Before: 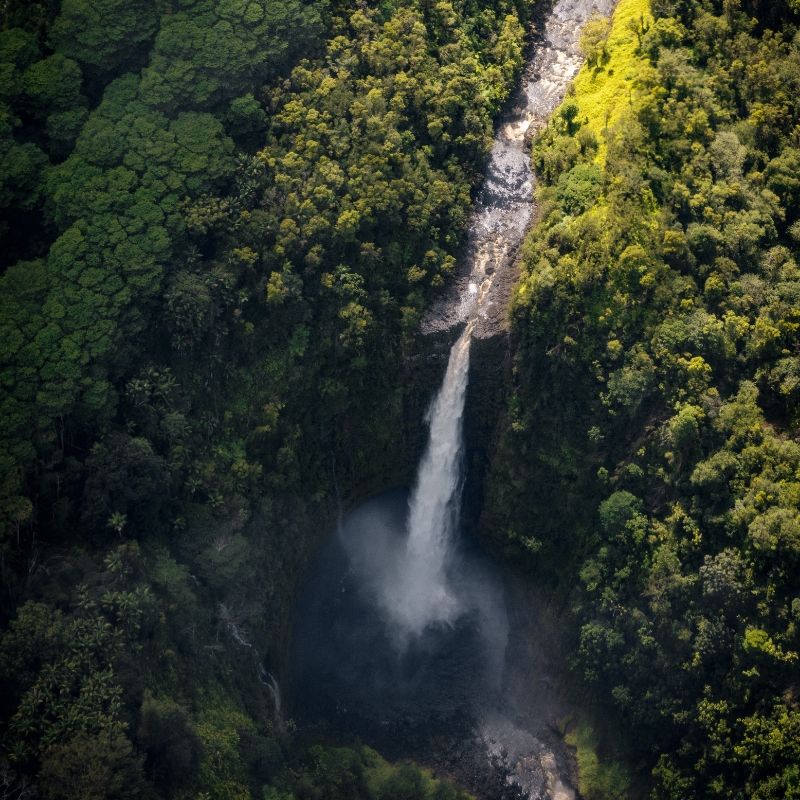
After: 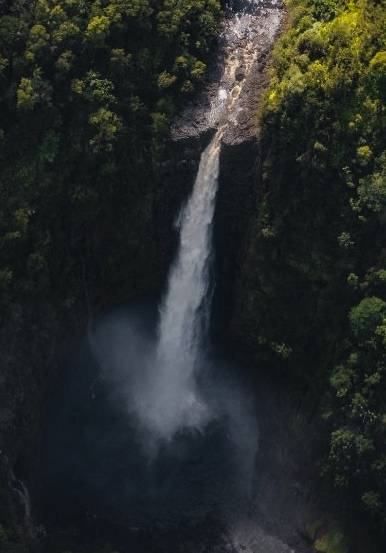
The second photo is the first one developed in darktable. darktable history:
color balance rgb: global offset › luminance 0.722%, perceptual saturation grading › global saturation 0.76%, perceptual saturation grading › mid-tones 11.158%, global vibrance 24.956%, contrast 20.511%
exposure: exposure -0.6 EV, compensate highlight preservation false
crop: left 31.305%, top 24.269%, right 20.39%, bottom 6.486%
